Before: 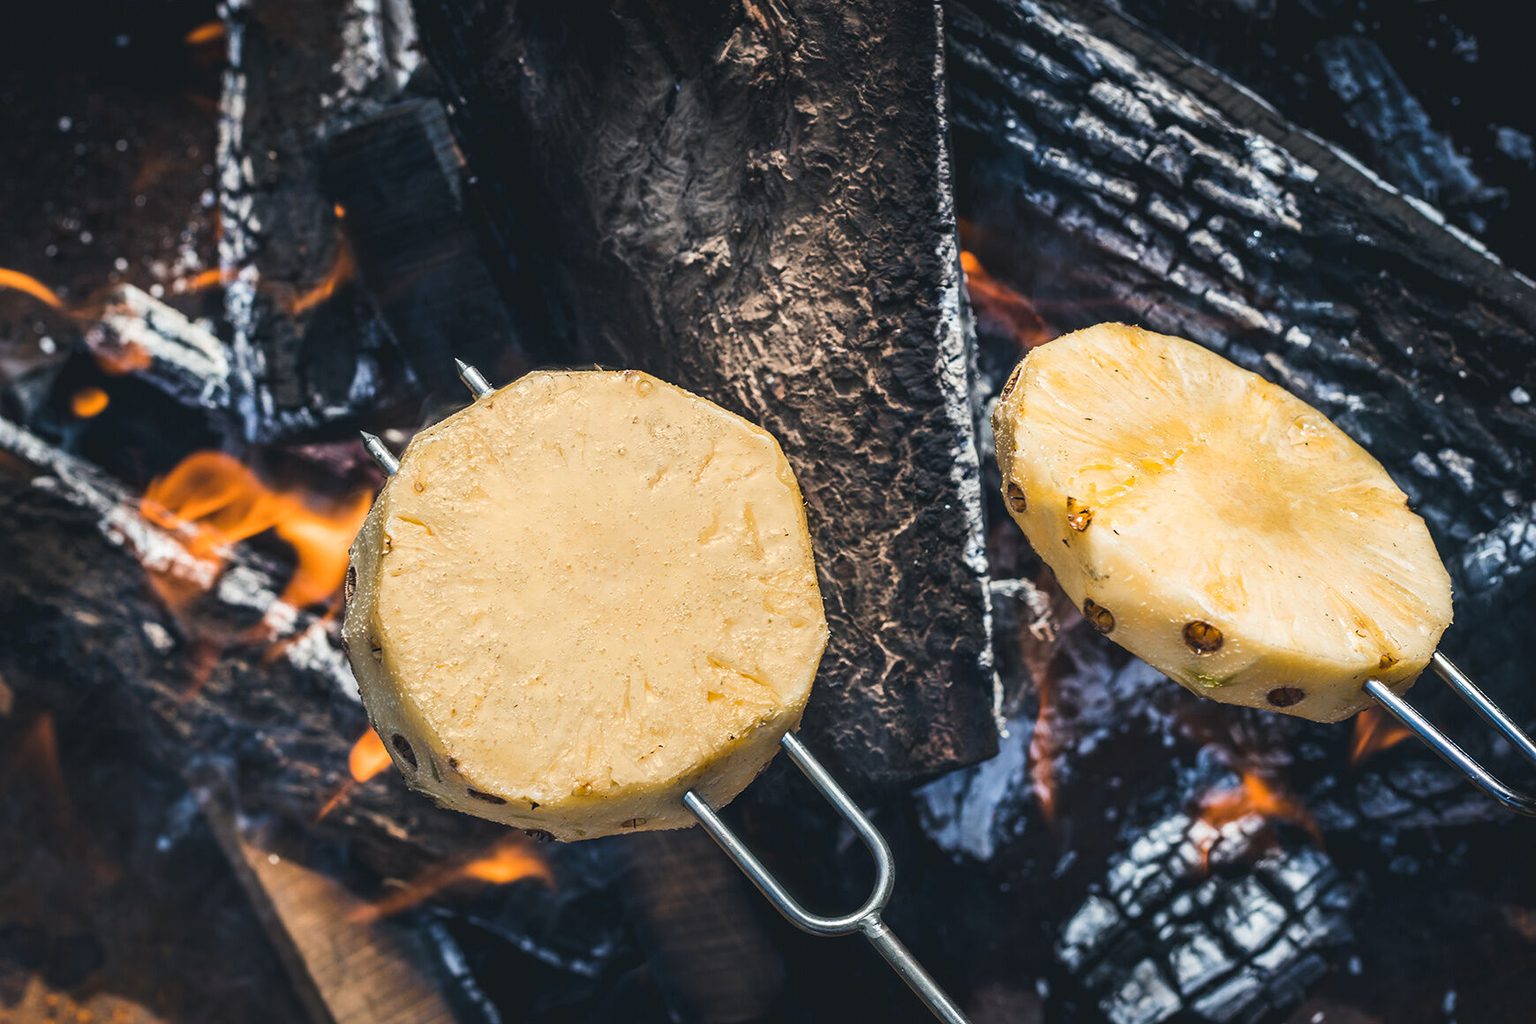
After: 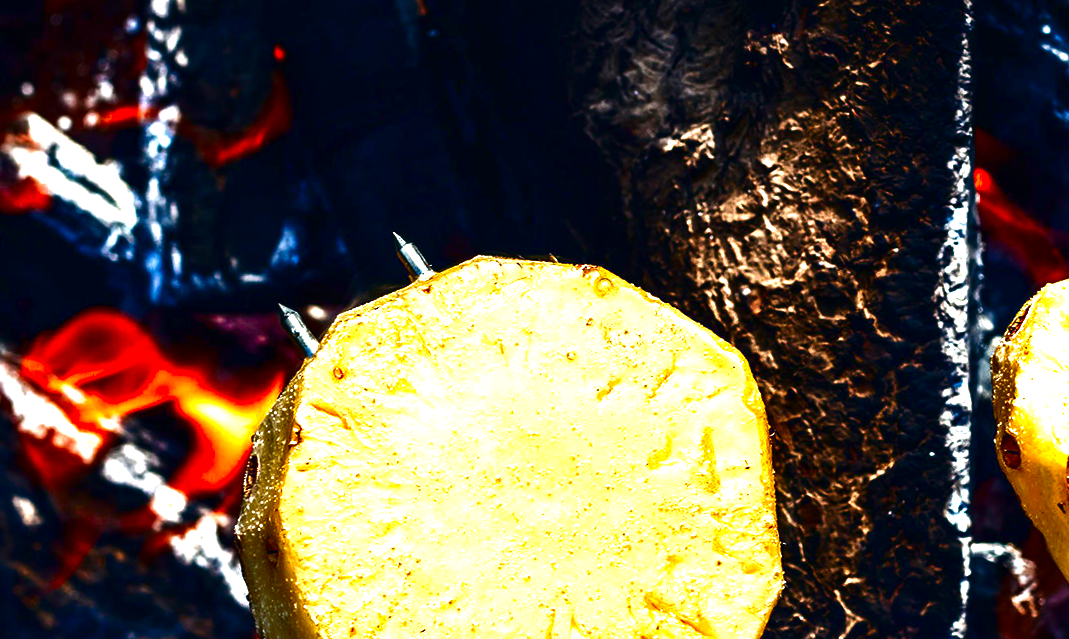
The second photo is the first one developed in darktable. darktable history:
crop and rotate: angle -5.61°, left 2.166%, top 6.699%, right 27.644%, bottom 30.367%
contrast brightness saturation: brightness -0.986, saturation 0.999
color calibration: illuminant same as pipeline (D50), adaptation XYZ, x 0.346, y 0.359, temperature 5012.49 K
exposure: black level correction 0.001, exposure 0.958 EV, compensate highlight preservation false
